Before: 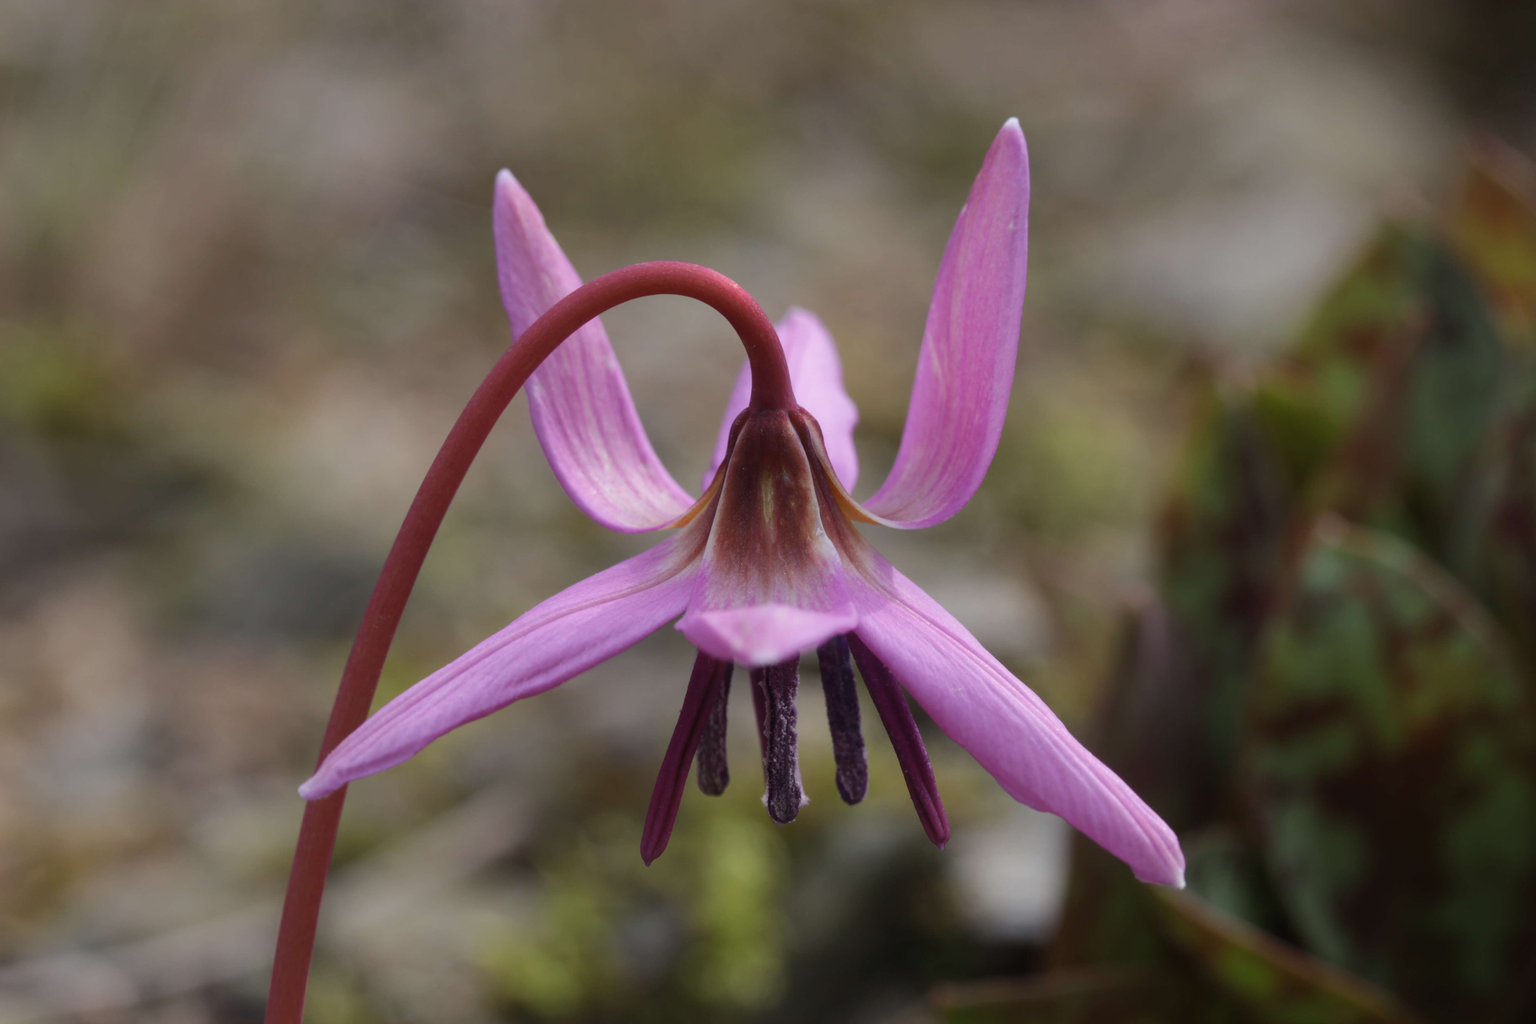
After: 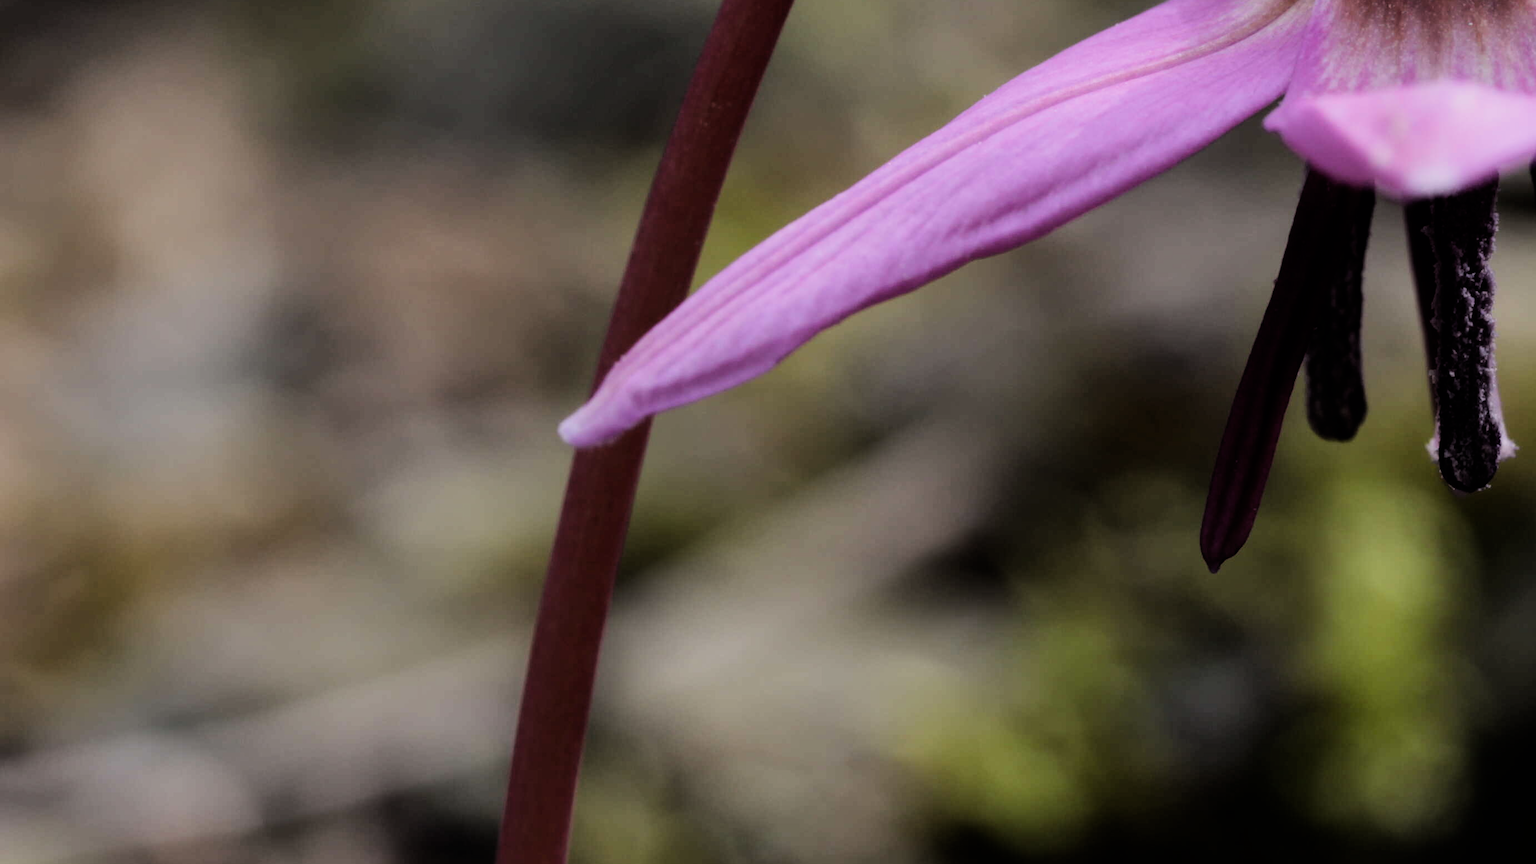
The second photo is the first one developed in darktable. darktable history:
crop and rotate: top 54.778%, right 46.61%, bottom 0.159%
filmic rgb: black relative exposure -5 EV, hardness 2.88, contrast 1.5
color balance rgb: linear chroma grading › global chroma 10%, global vibrance 10%, contrast 15%, saturation formula JzAzBz (2021)
